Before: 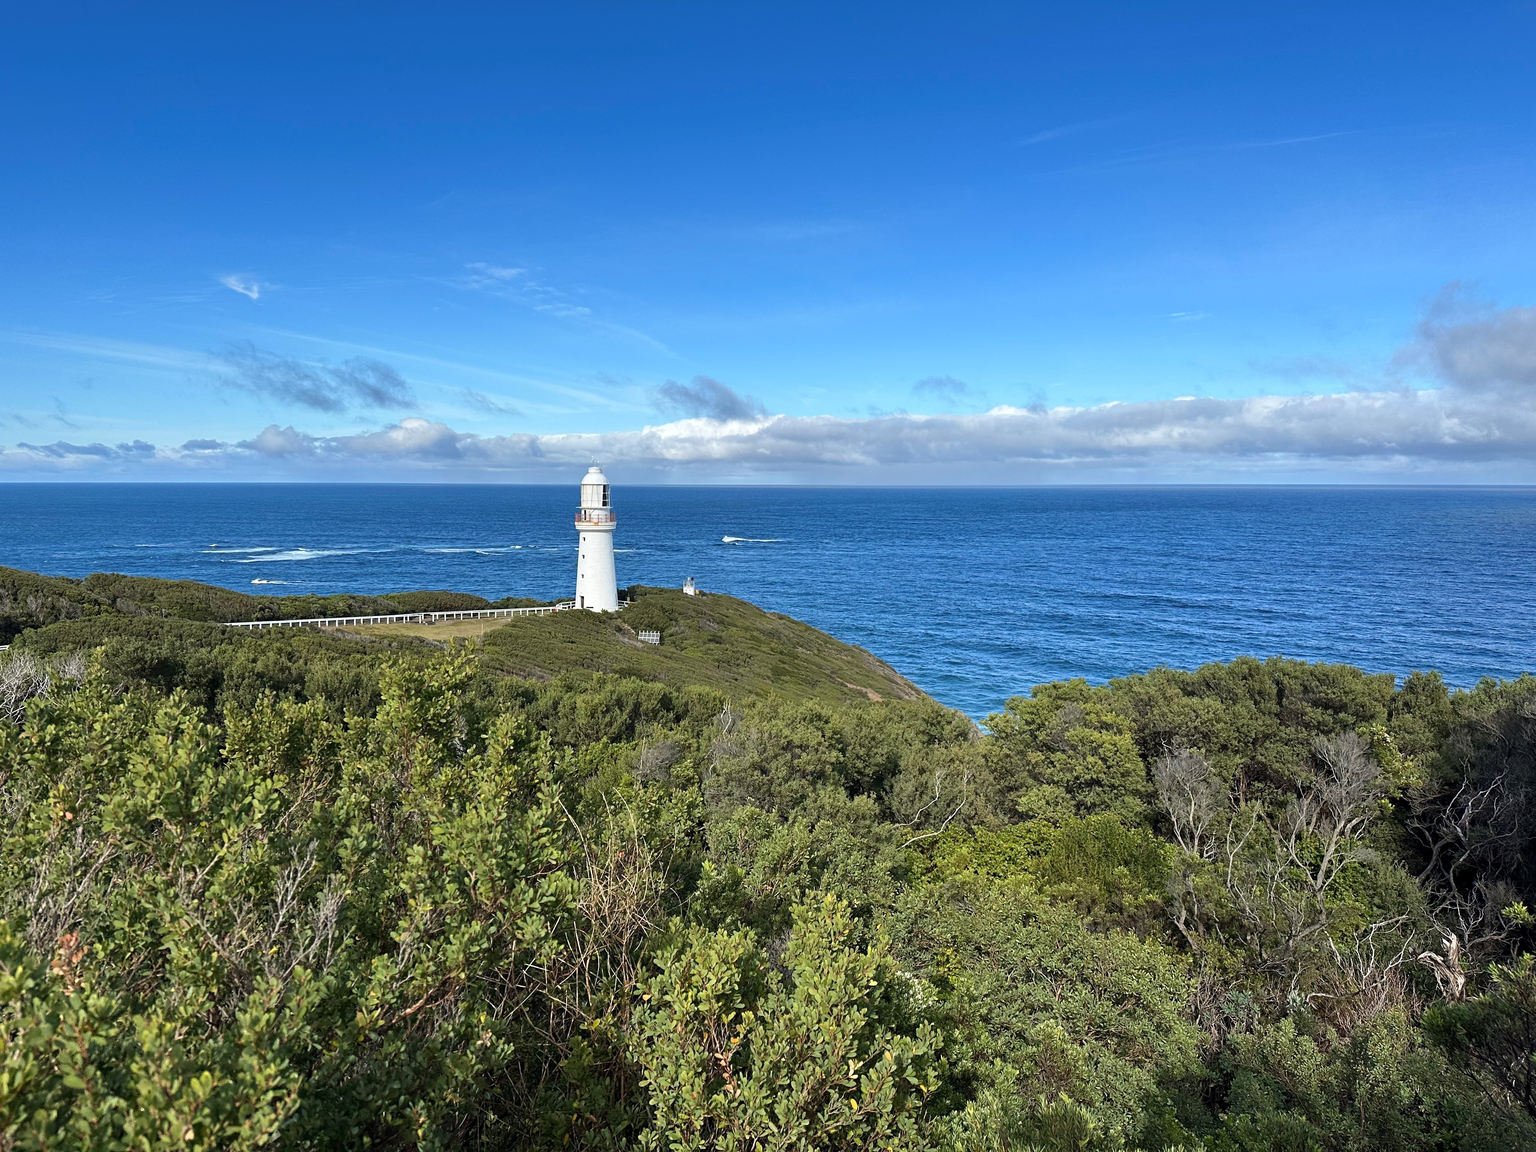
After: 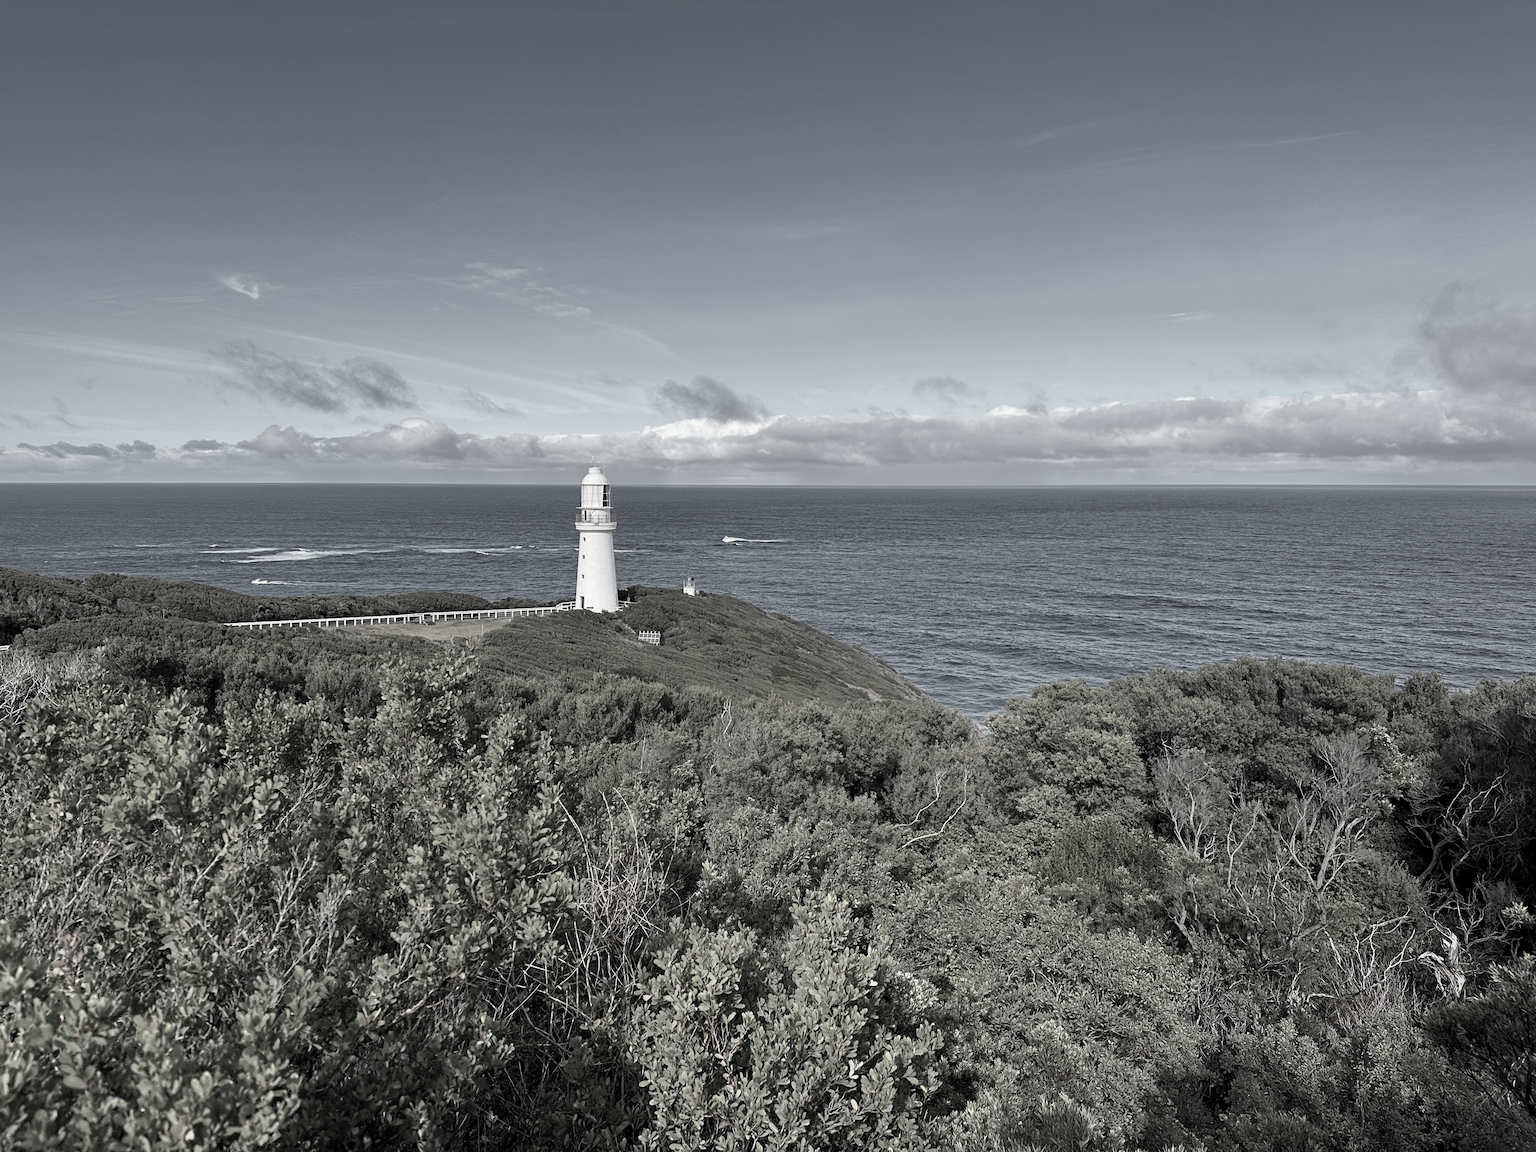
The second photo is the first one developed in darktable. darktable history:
color correction: highlights b* 0.008, saturation 0.149
exposure: black level correction 0.002, exposure -0.106 EV, compensate highlight preservation false
